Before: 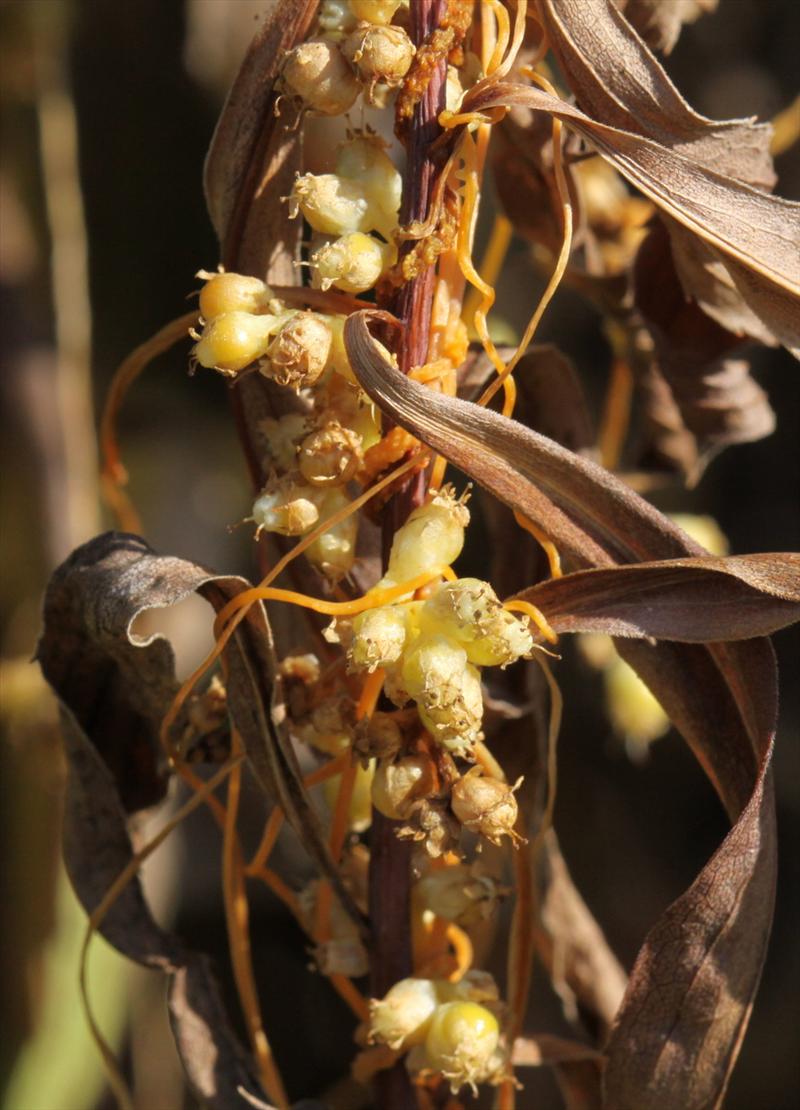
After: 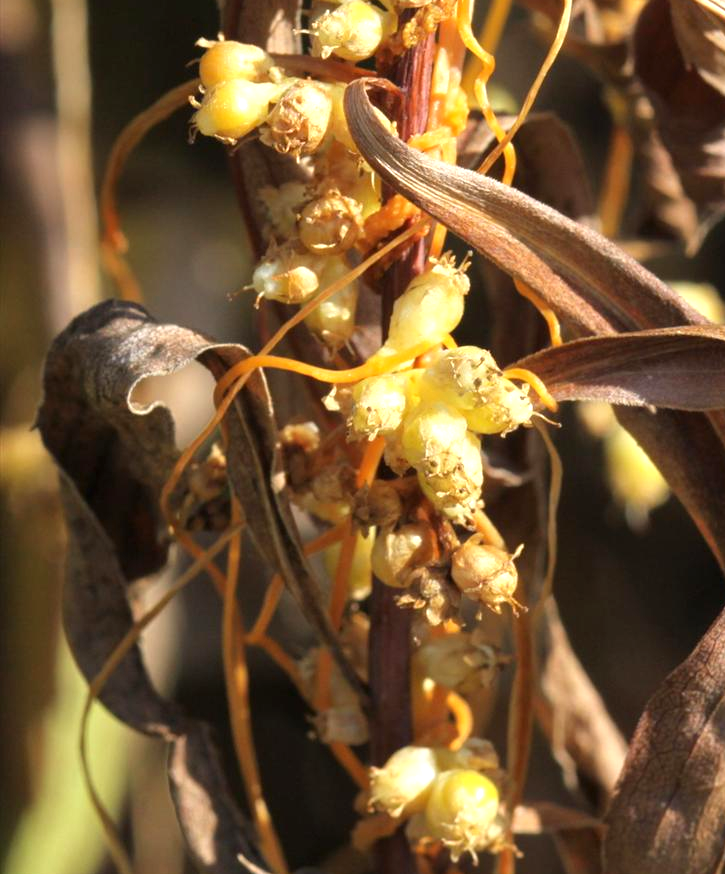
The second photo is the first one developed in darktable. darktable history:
crop: top 20.976%, right 9.351%, bottom 0.284%
exposure: exposure 0.6 EV, compensate highlight preservation false
